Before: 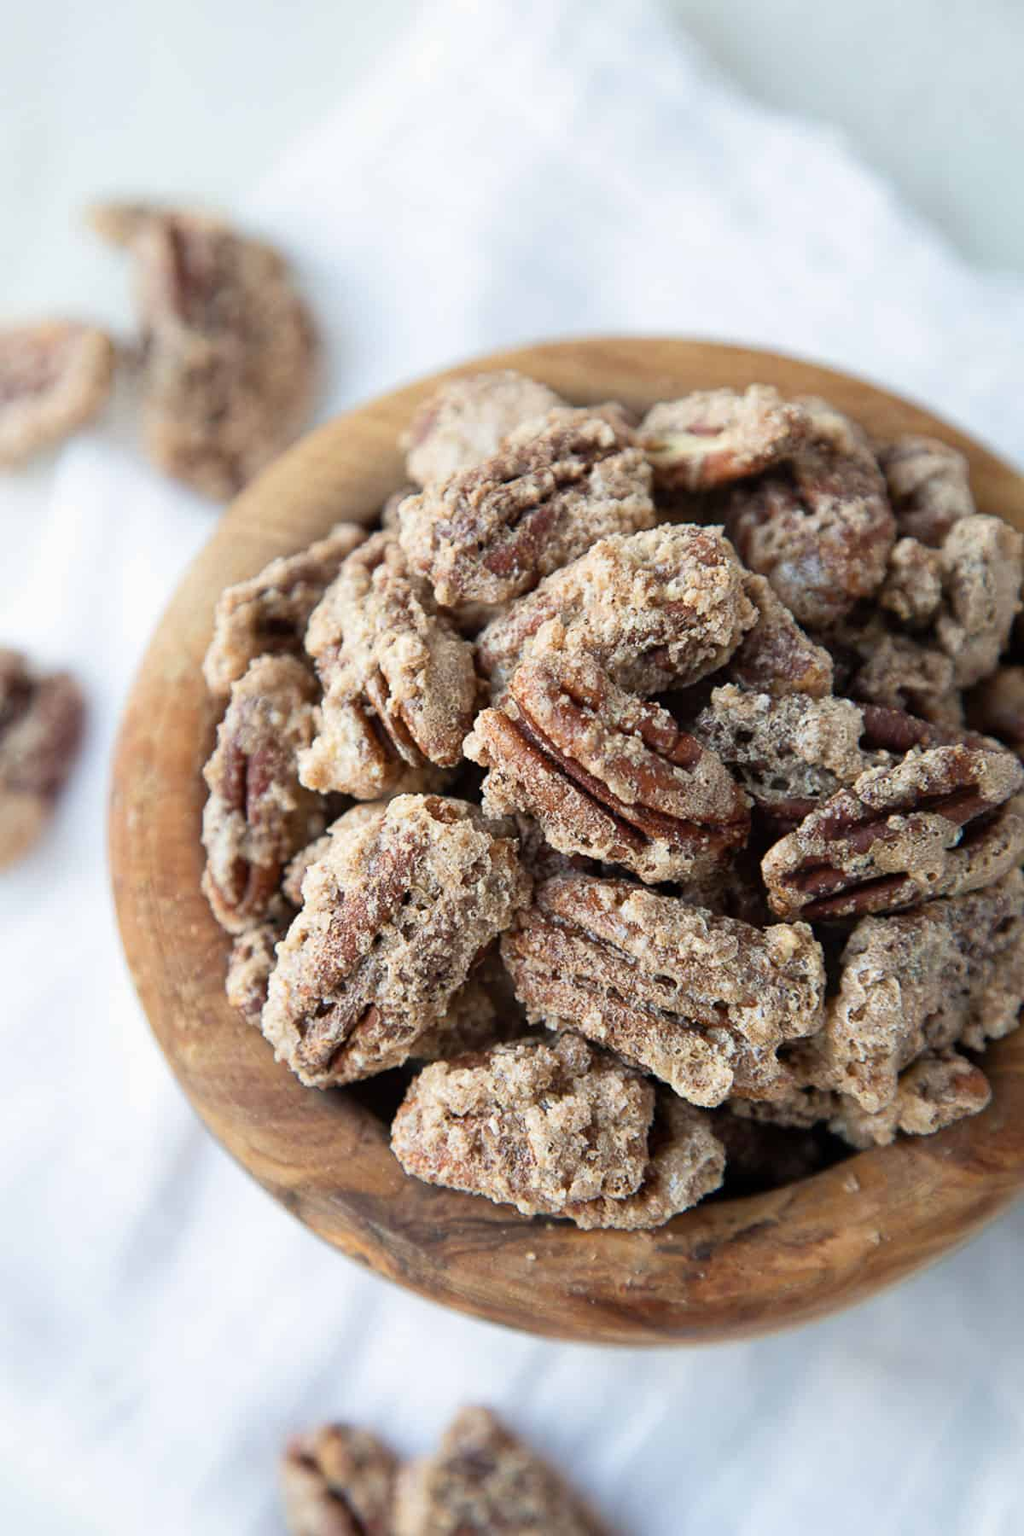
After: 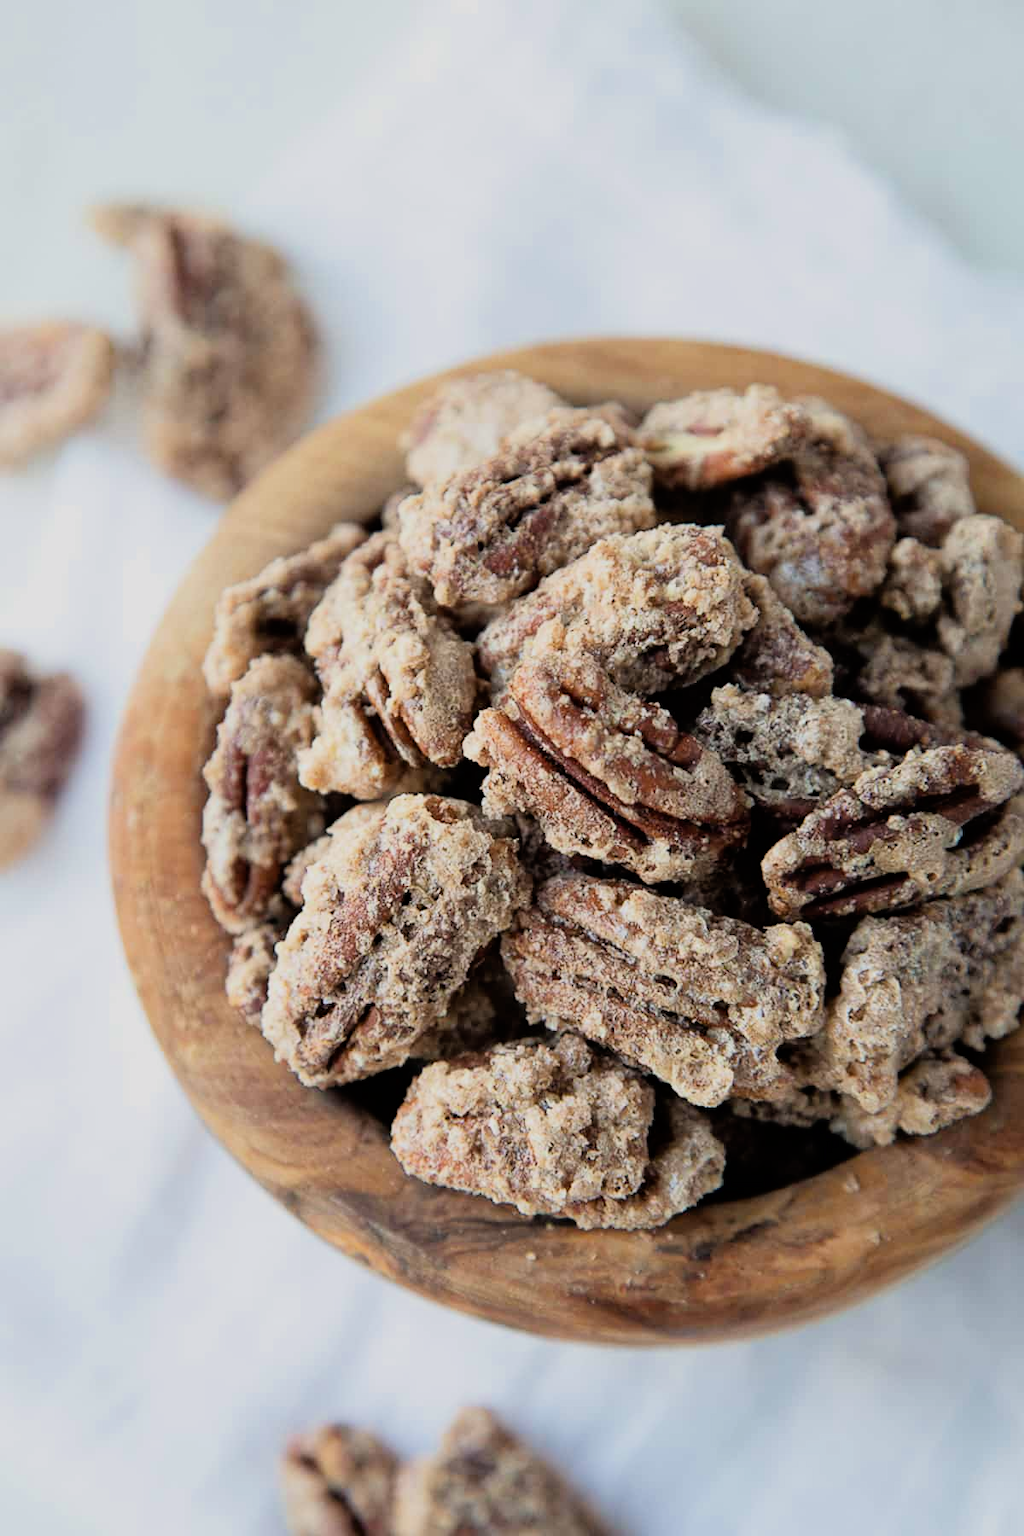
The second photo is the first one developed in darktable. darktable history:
filmic rgb: threshold 3 EV, hardness 4.17, latitude 50%, contrast 1.1, preserve chrominance max RGB, color science v6 (2022), contrast in shadows safe, contrast in highlights safe, enable highlight reconstruction true
white balance: red 1, blue 1
tone equalizer: on, module defaults
